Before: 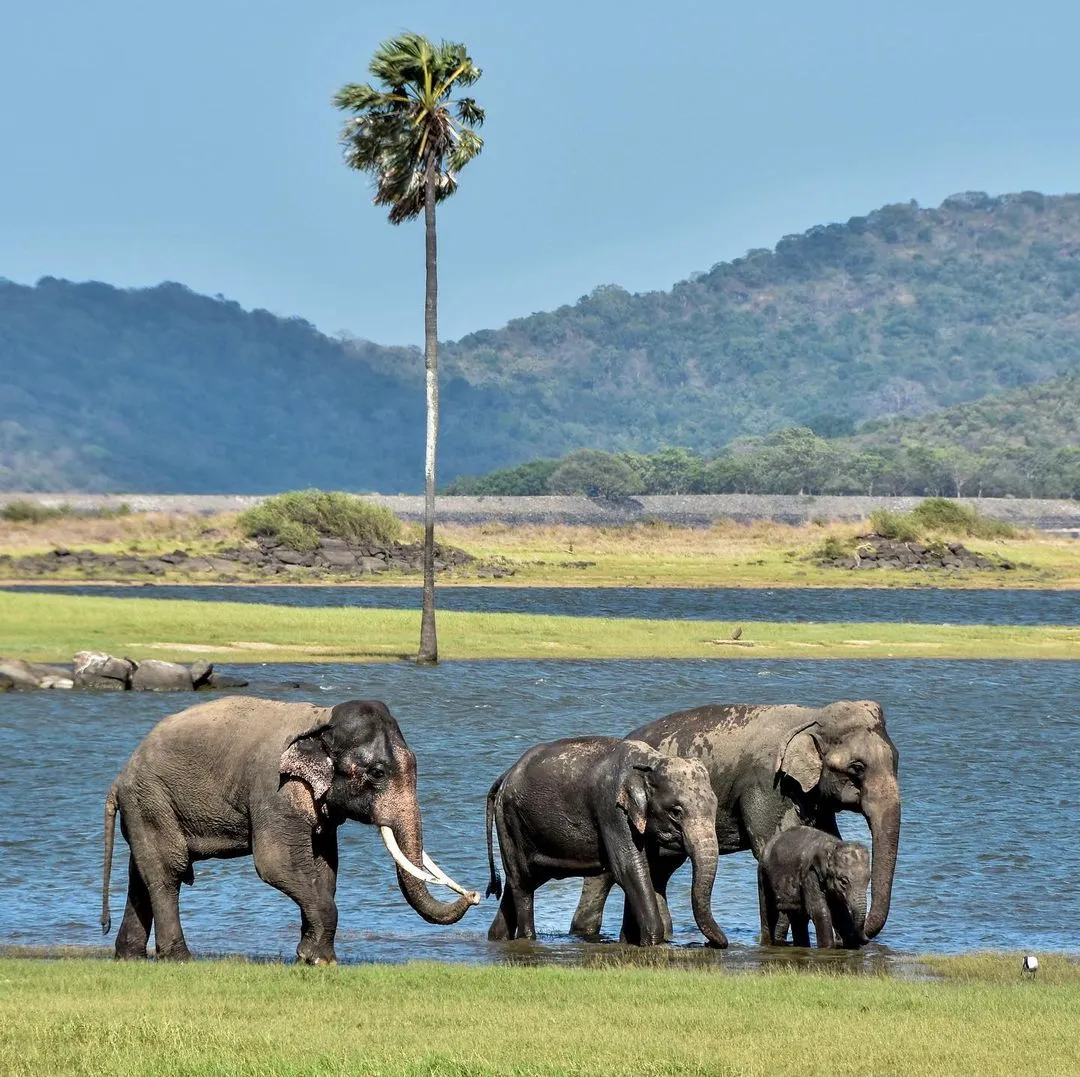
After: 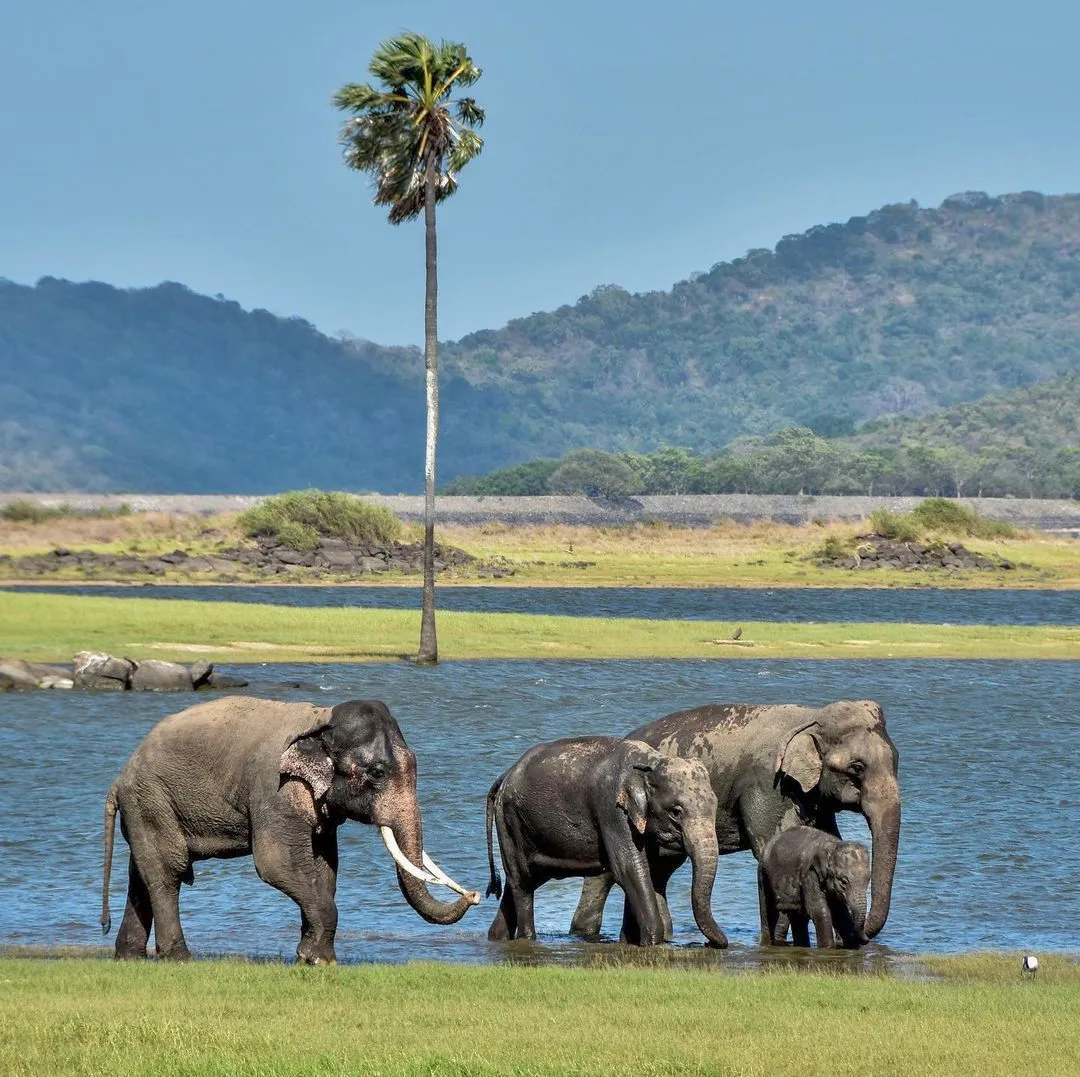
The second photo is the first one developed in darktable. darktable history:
shadows and highlights: highlights color adjustment 46.06%
